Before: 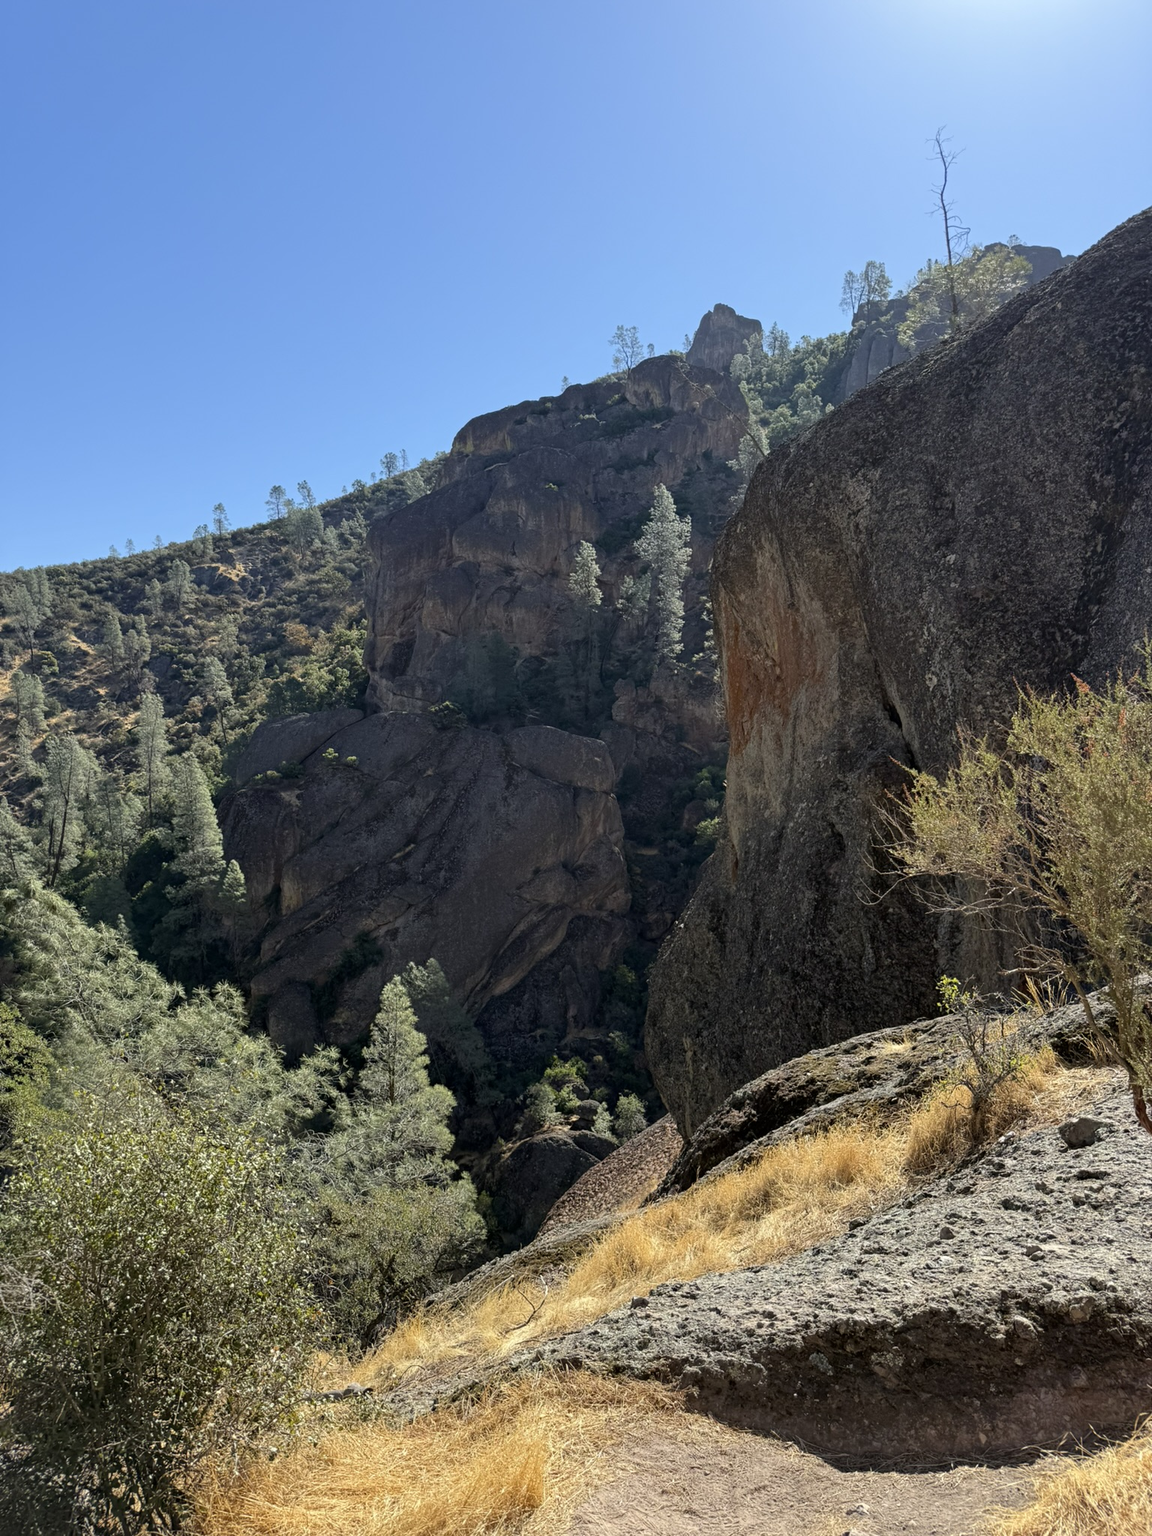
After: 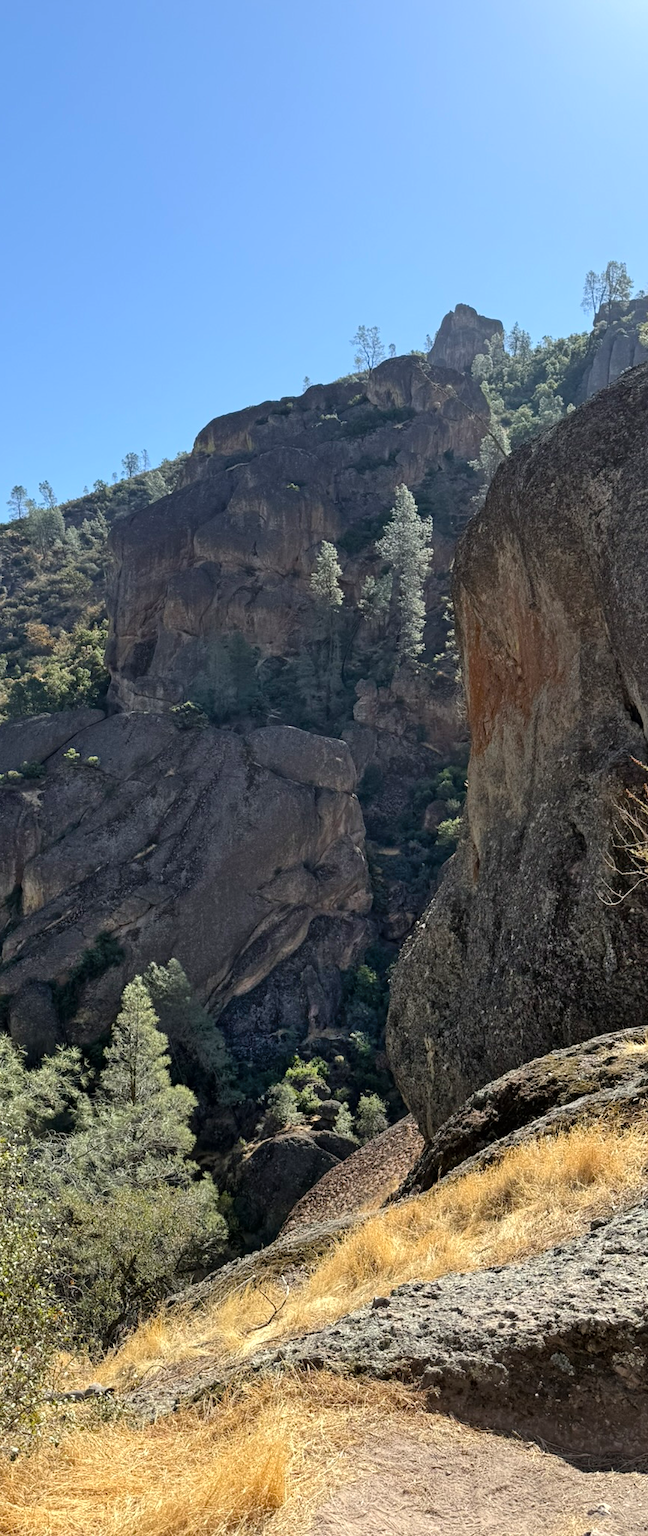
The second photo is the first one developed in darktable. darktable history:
crop and rotate: left 22.516%, right 21.234%
shadows and highlights: radius 44.78, white point adjustment 6.64, compress 79.65%, highlights color adjustment 78.42%, soften with gaussian
